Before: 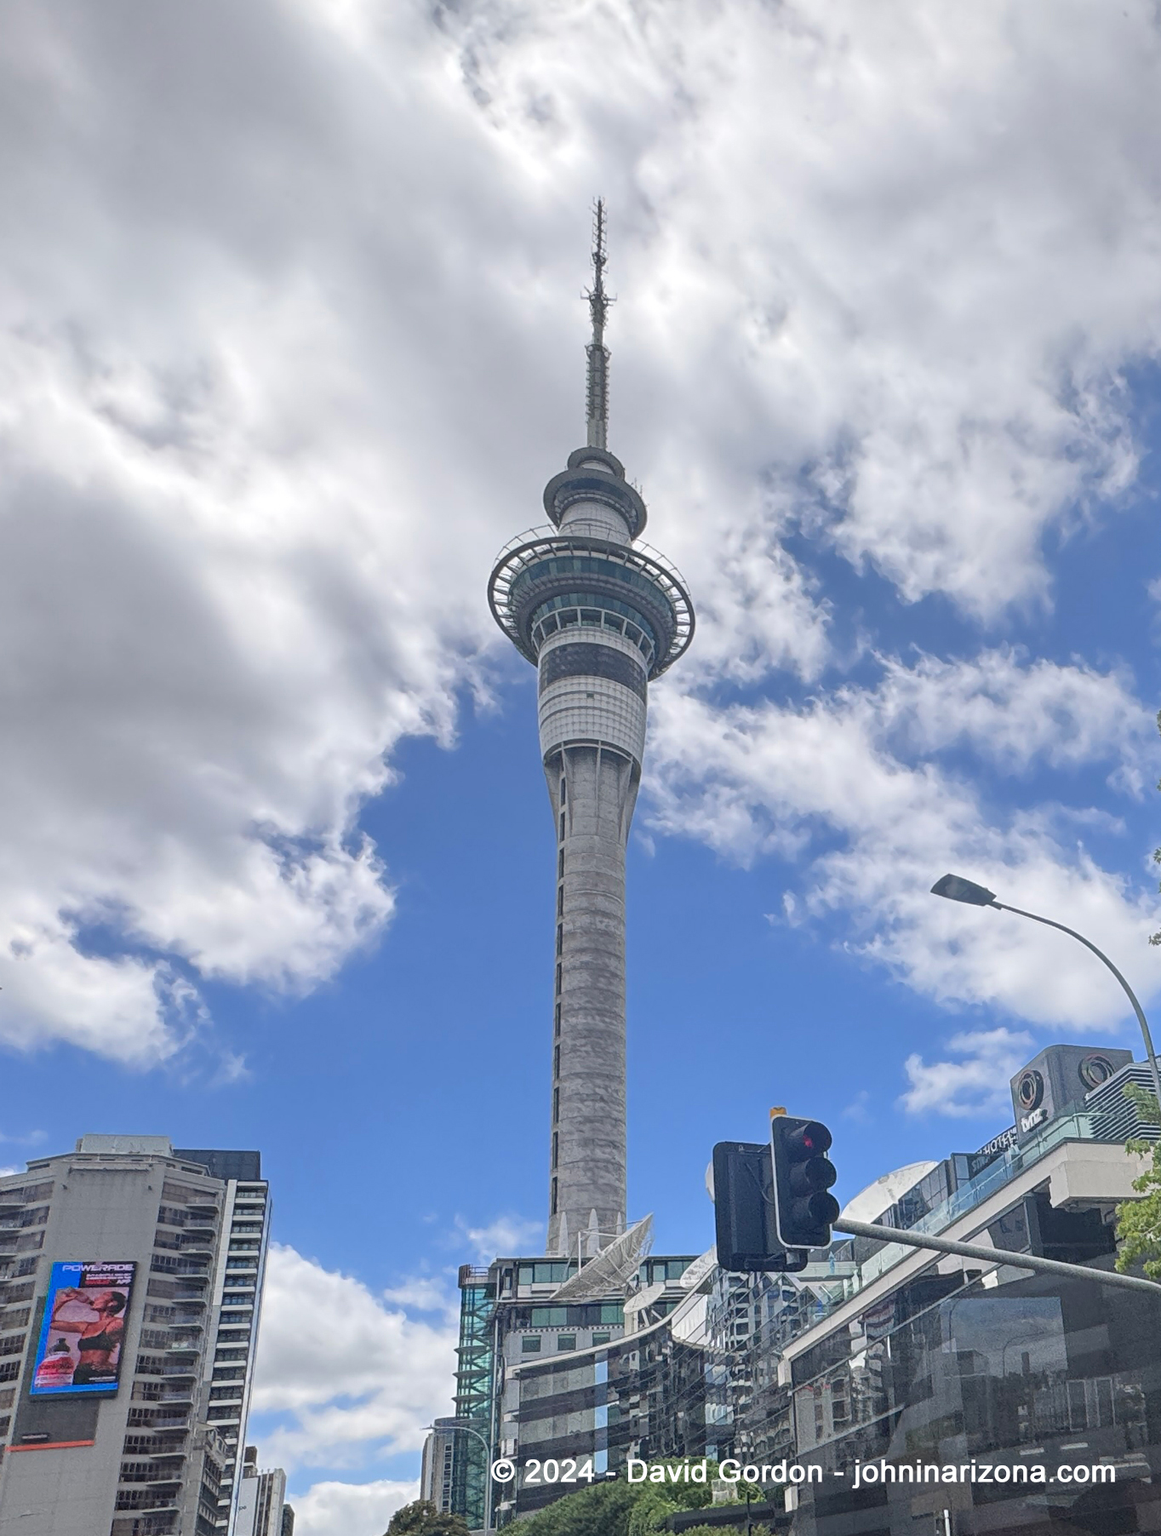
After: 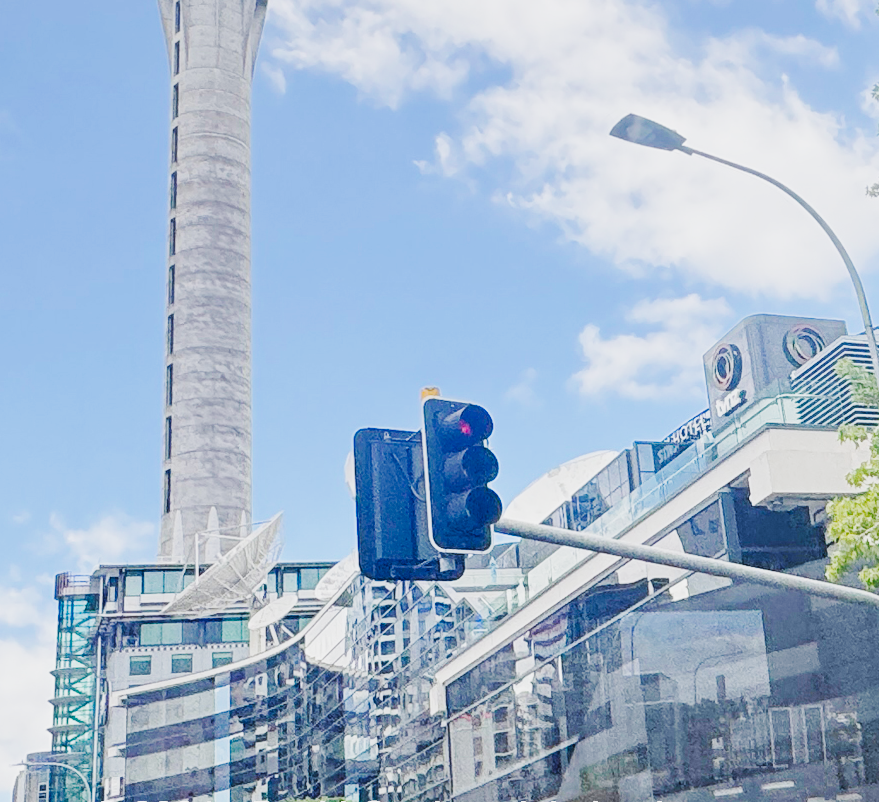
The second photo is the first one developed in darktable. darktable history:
crop and rotate: left 35.514%, top 50.631%, bottom 4.9%
tone equalizer: -8 EV 0.263 EV, -7 EV 0.442 EV, -6 EV 0.452 EV, -5 EV 0.223 EV, -3 EV -0.279 EV, -2 EV -0.413 EV, -1 EV -0.412 EV, +0 EV -0.273 EV, edges refinement/feathering 500, mask exposure compensation -1.57 EV, preserve details no
base curve: curves: ch0 [(0, 0.003) (0.001, 0.002) (0.006, 0.004) (0.02, 0.022) (0.048, 0.086) (0.094, 0.234) (0.162, 0.431) (0.258, 0.629) (0.385, 0.8) (0.548, 0.918) (0.751, 0.988) (1, 1)], preserve colors none
tone curve: curves: ch0 [(0, 0.02) (0.063, 0.058) (0.262, 0.243) (0.447, 0.468) (0.544, 0.596) (0.805, 0.823) (1, 0.952)]; ch1 [(0, 0) (0.339, 0.31) (0.417, 0.401) (0.452, 0.455) (0.482, 0.483) (0.502, 0.499) (0.517, 0.506) (0.55, 0.542) (0.588, 0.604) (0.729, 0.782) (1, 1)]; ch2 [(0, 0) (0.346, 0.34) (0.431, 0.45) (0.485, 0.487) (0.5, 0.496) (0.527, 0.526) (0.56, 0.574) (0.613, 0.642) (0.679, 0.703) (1, 1)], preserve colors none
